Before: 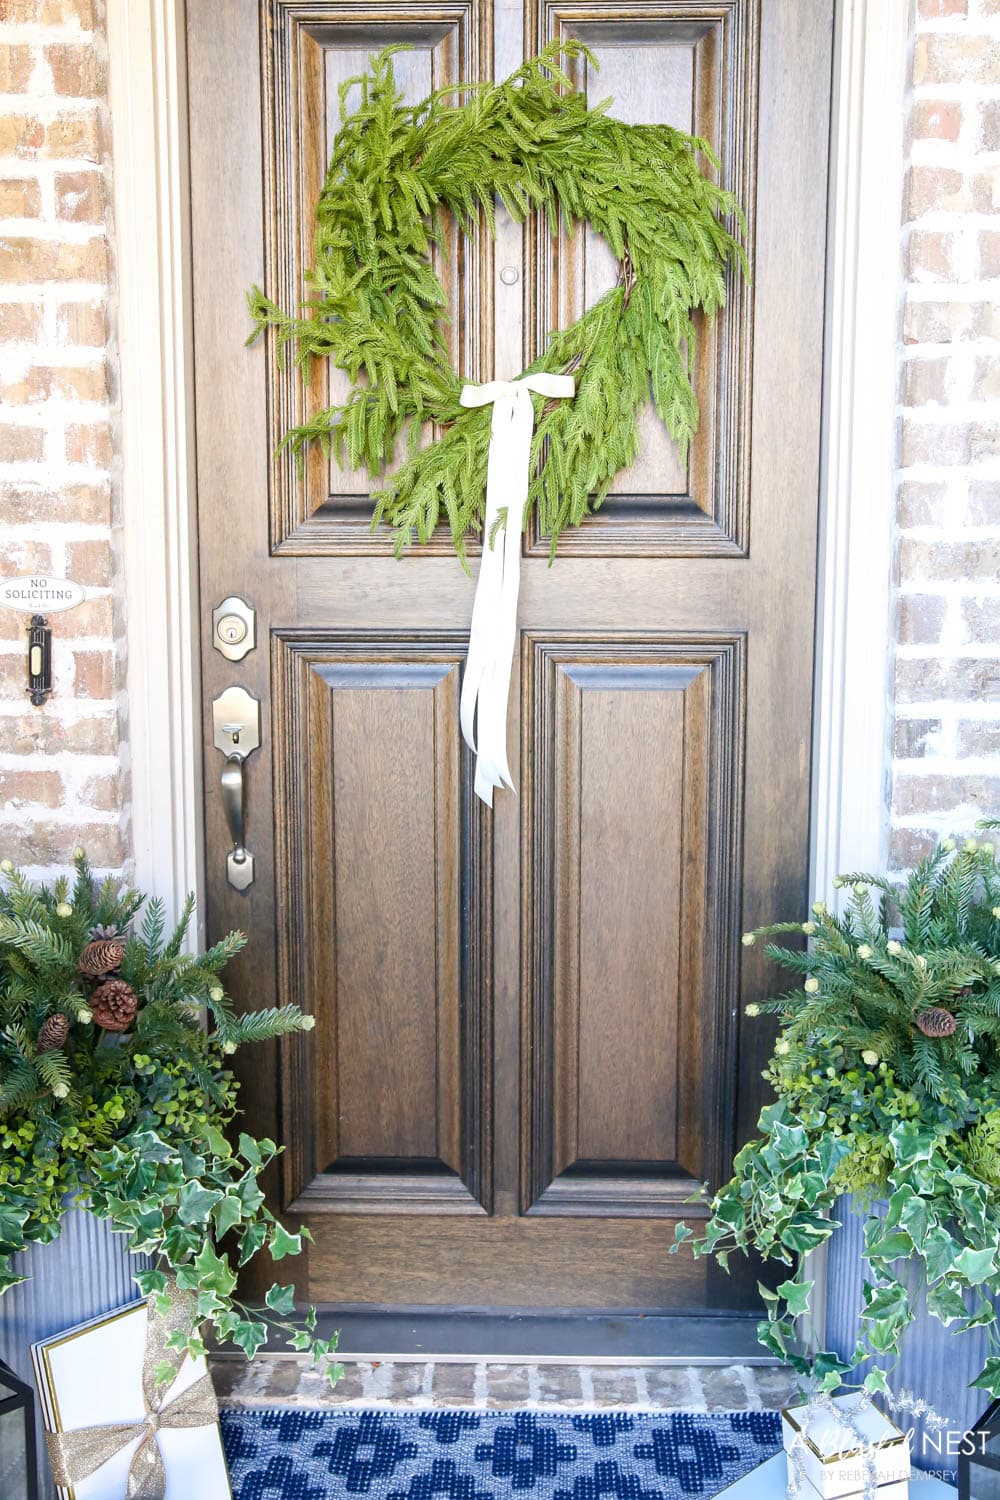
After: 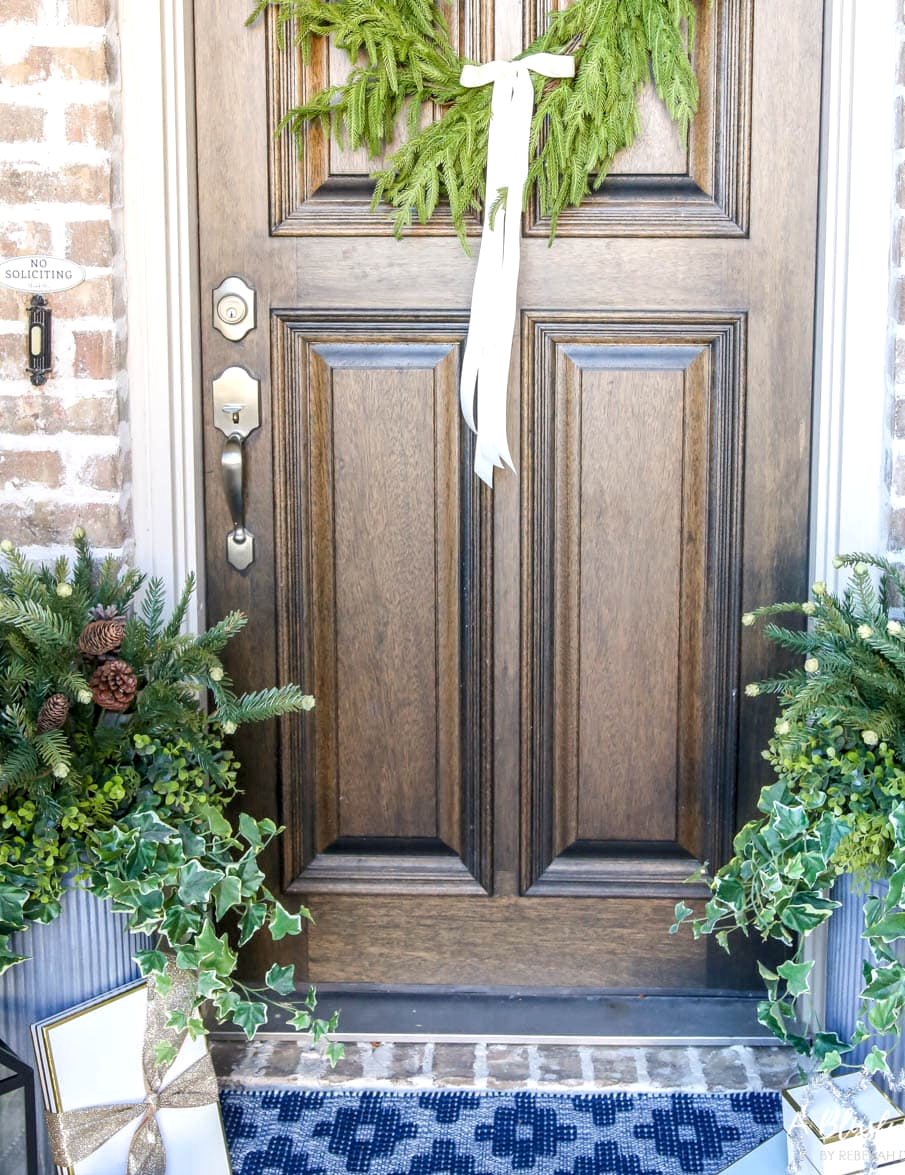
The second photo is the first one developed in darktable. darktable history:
crop: top 21.393%, right 9.413%, bottom 0.23%
levels: mode automatic, levels [0.721, 0.937, 0.997]
local contrast: on, module defaults
